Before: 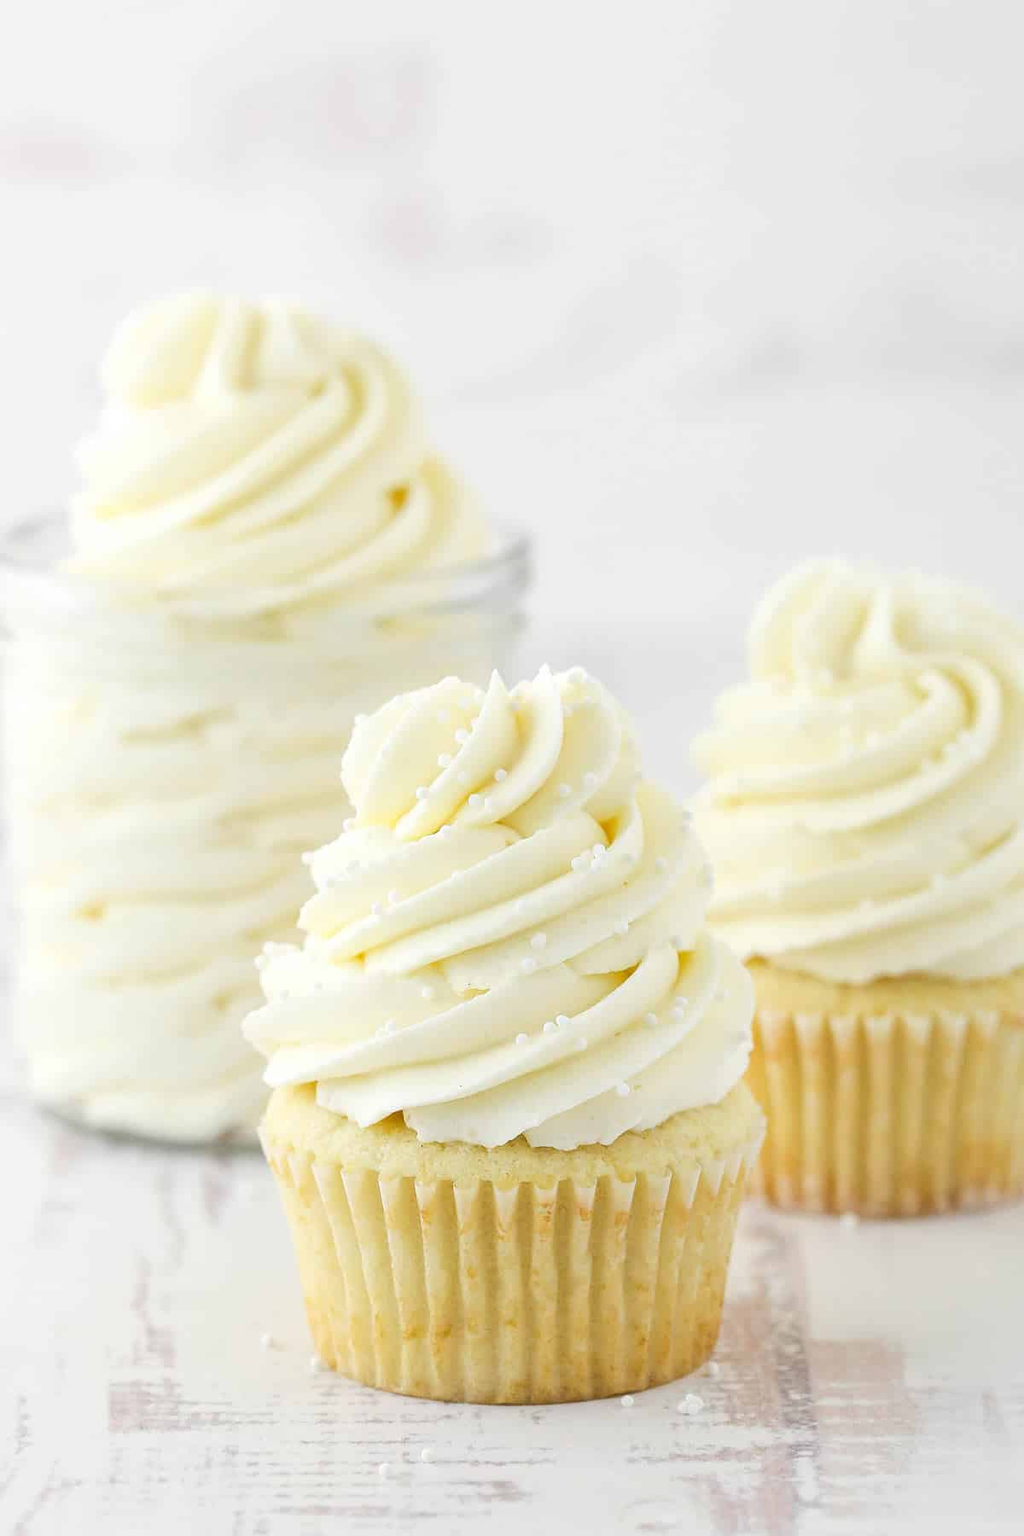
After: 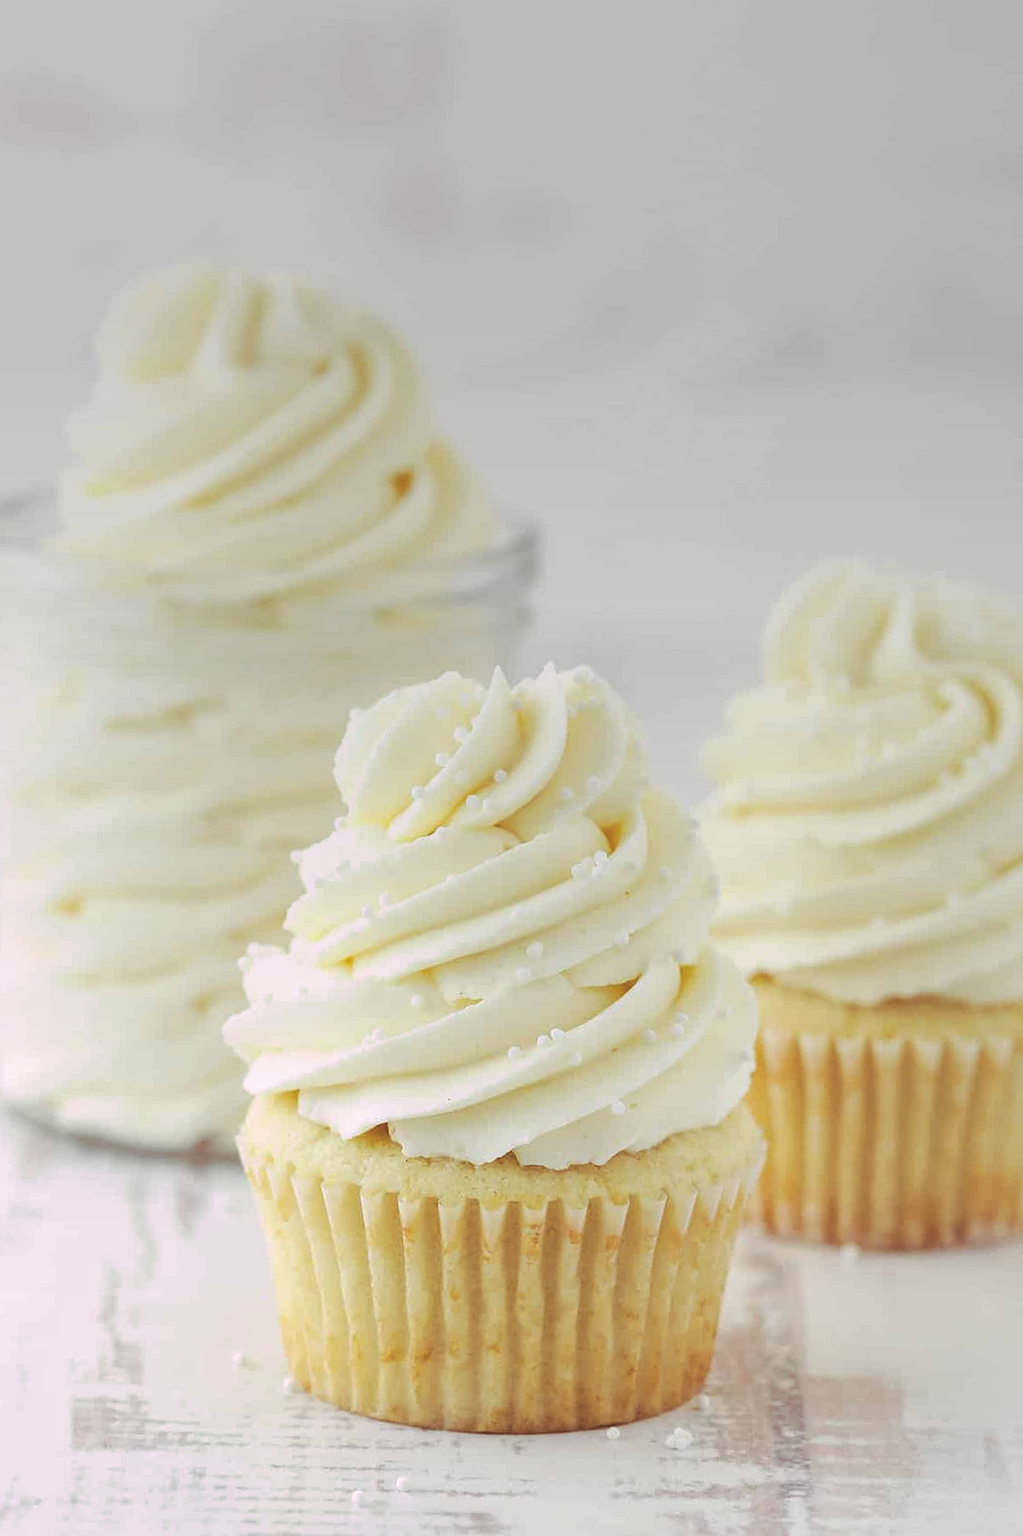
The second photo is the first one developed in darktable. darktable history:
graduated density: on, module defaults
base curve: curves: ch0 [(0, 0) (0.74, 0.67) (1, 1)]
split-toning: highlights › hue 298.8°, highlights › saturation 0.73, compress 41.76%
crop and rotate: angle -1.69°
